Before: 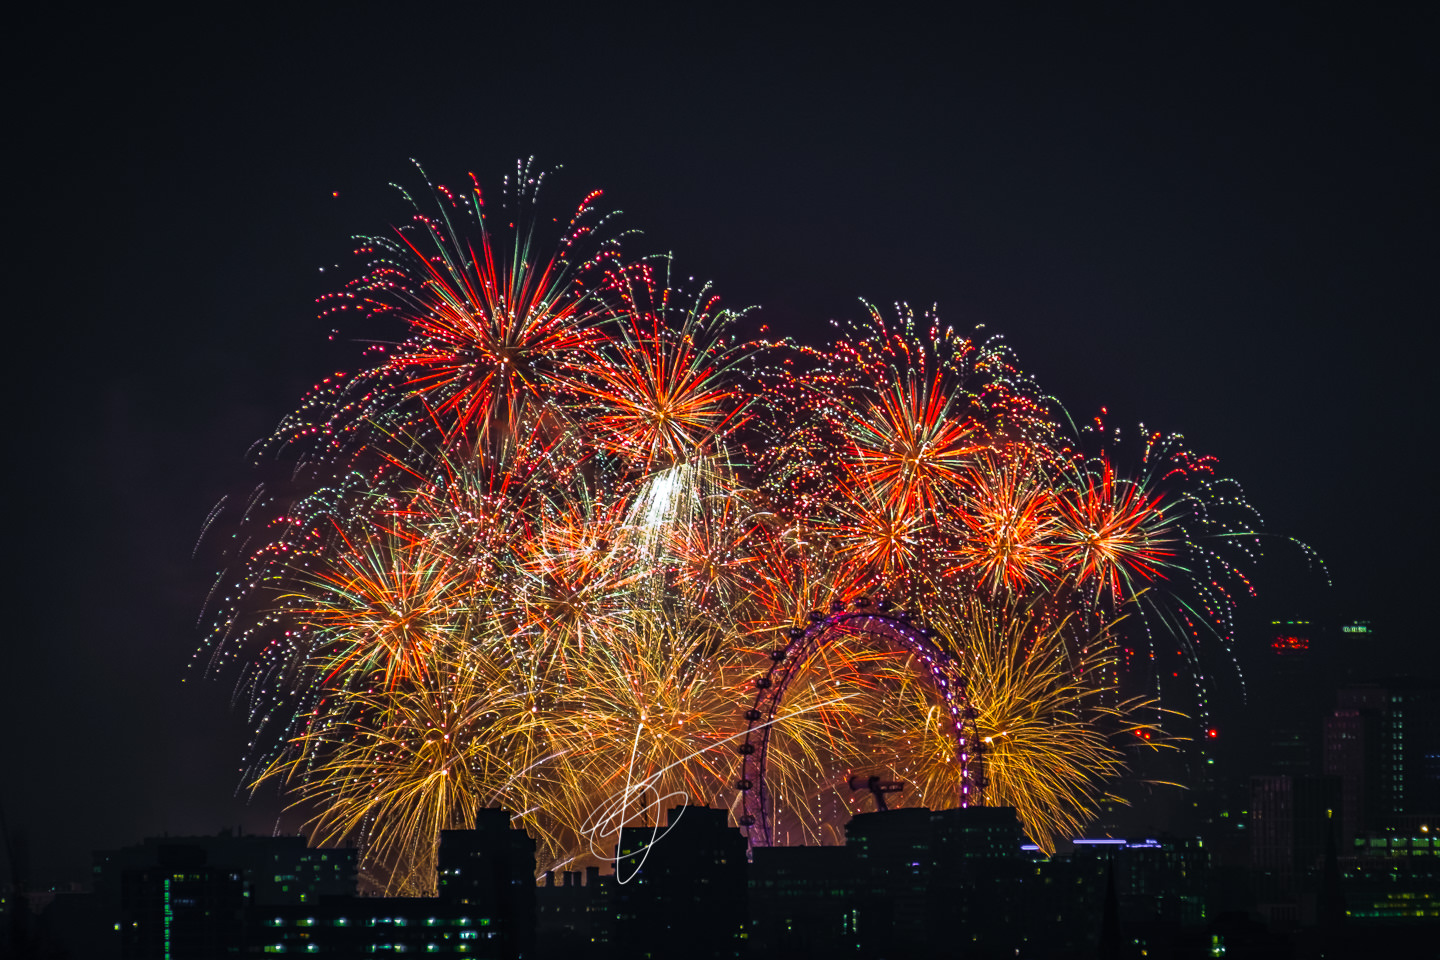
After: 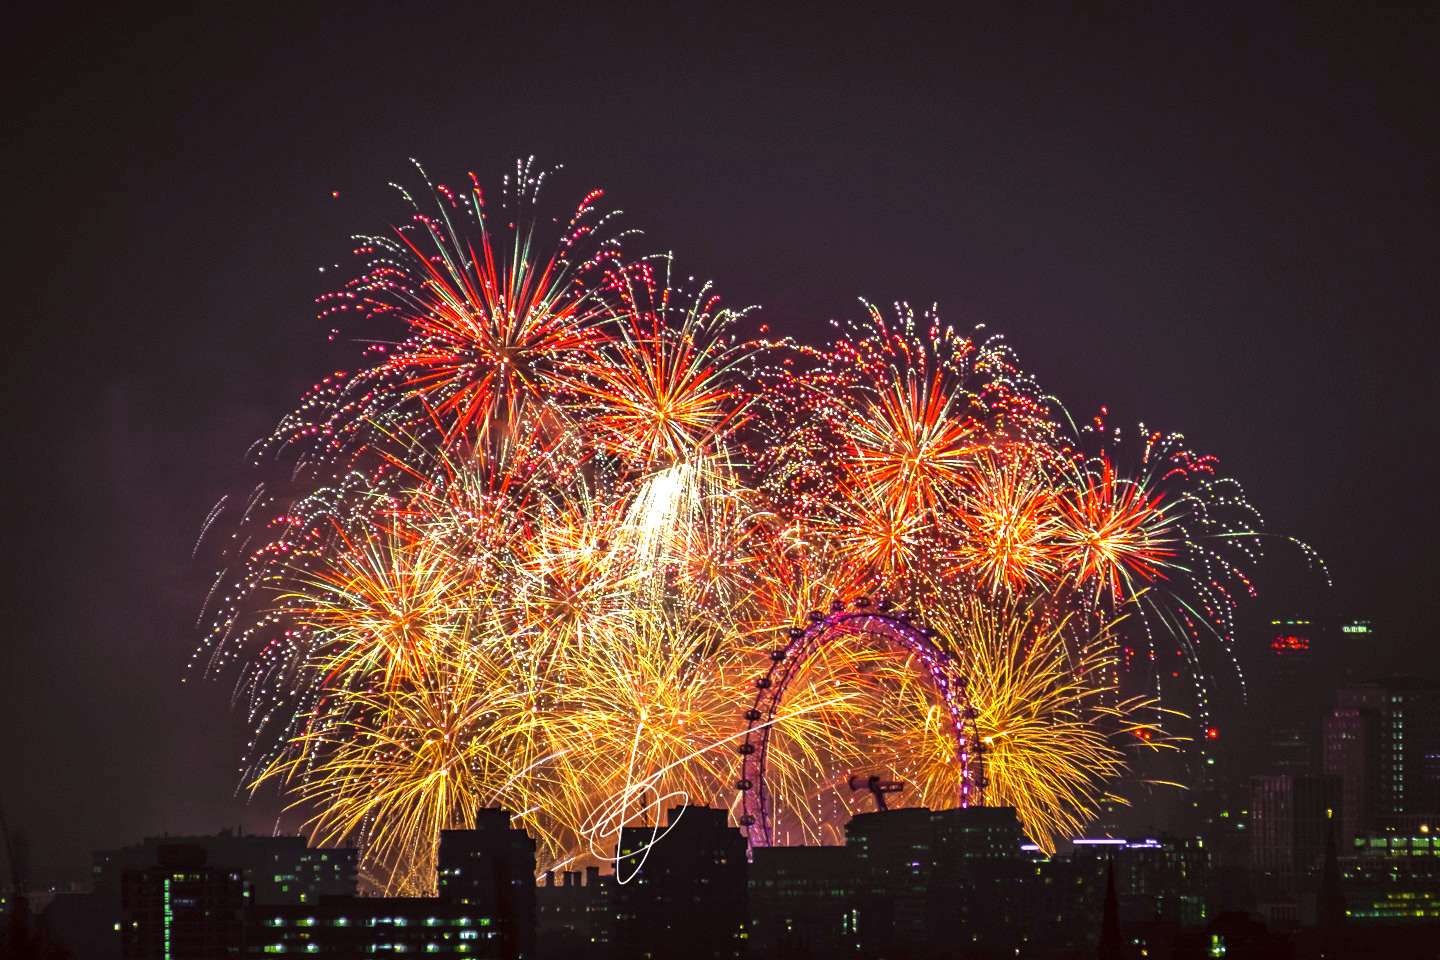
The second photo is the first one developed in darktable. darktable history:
exposure: black level correction 0.001, exposure 1.398 EV, compensate highlight preservation false
color correction: highlights a* 6.29, highlights b* 8.09, shadows a* 6.15, shadows b* 7.04, saturation 0.914
